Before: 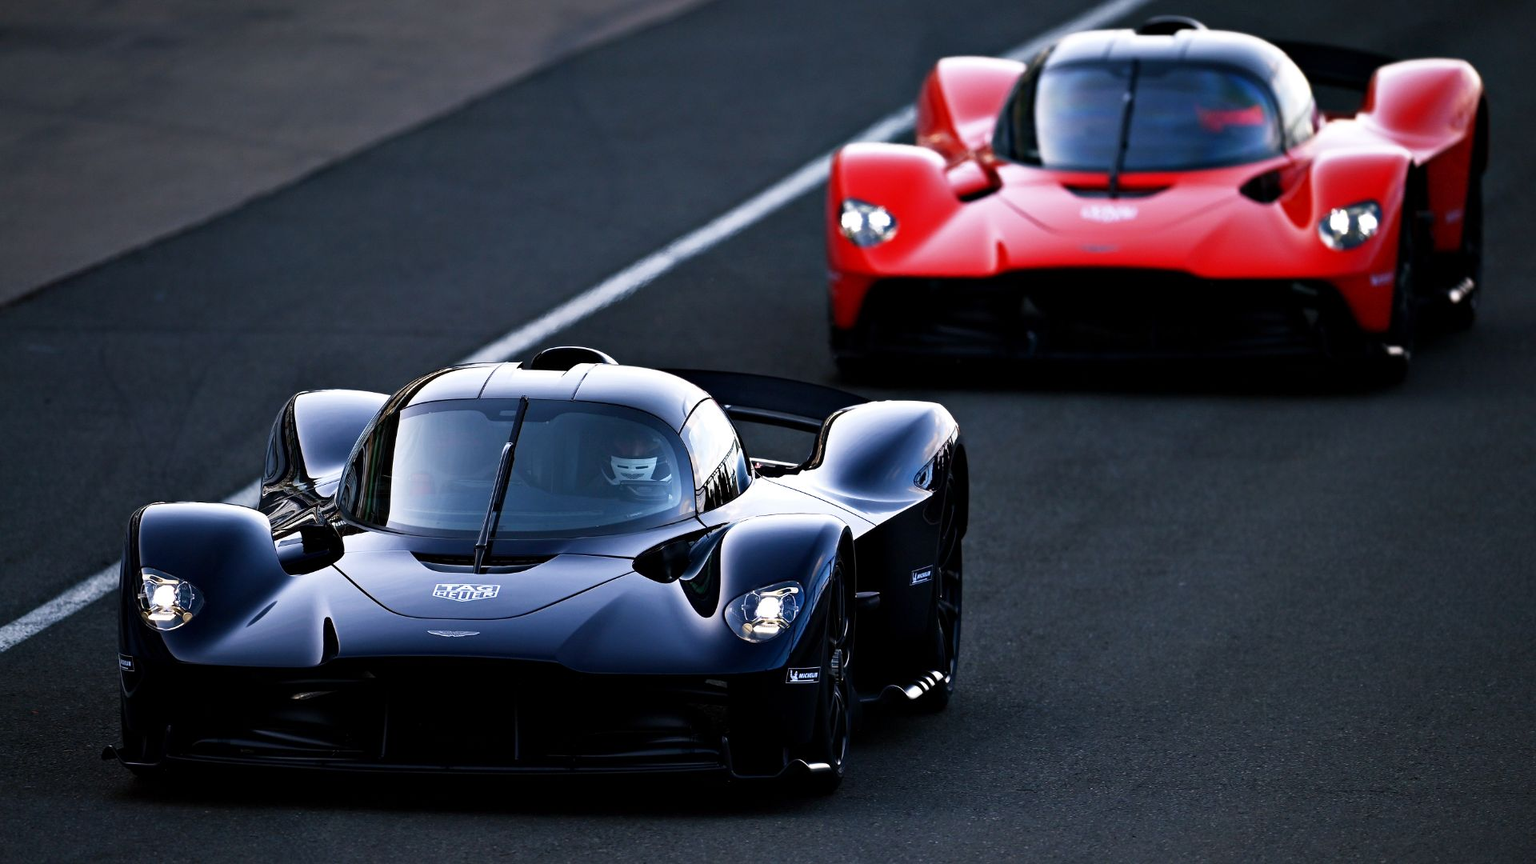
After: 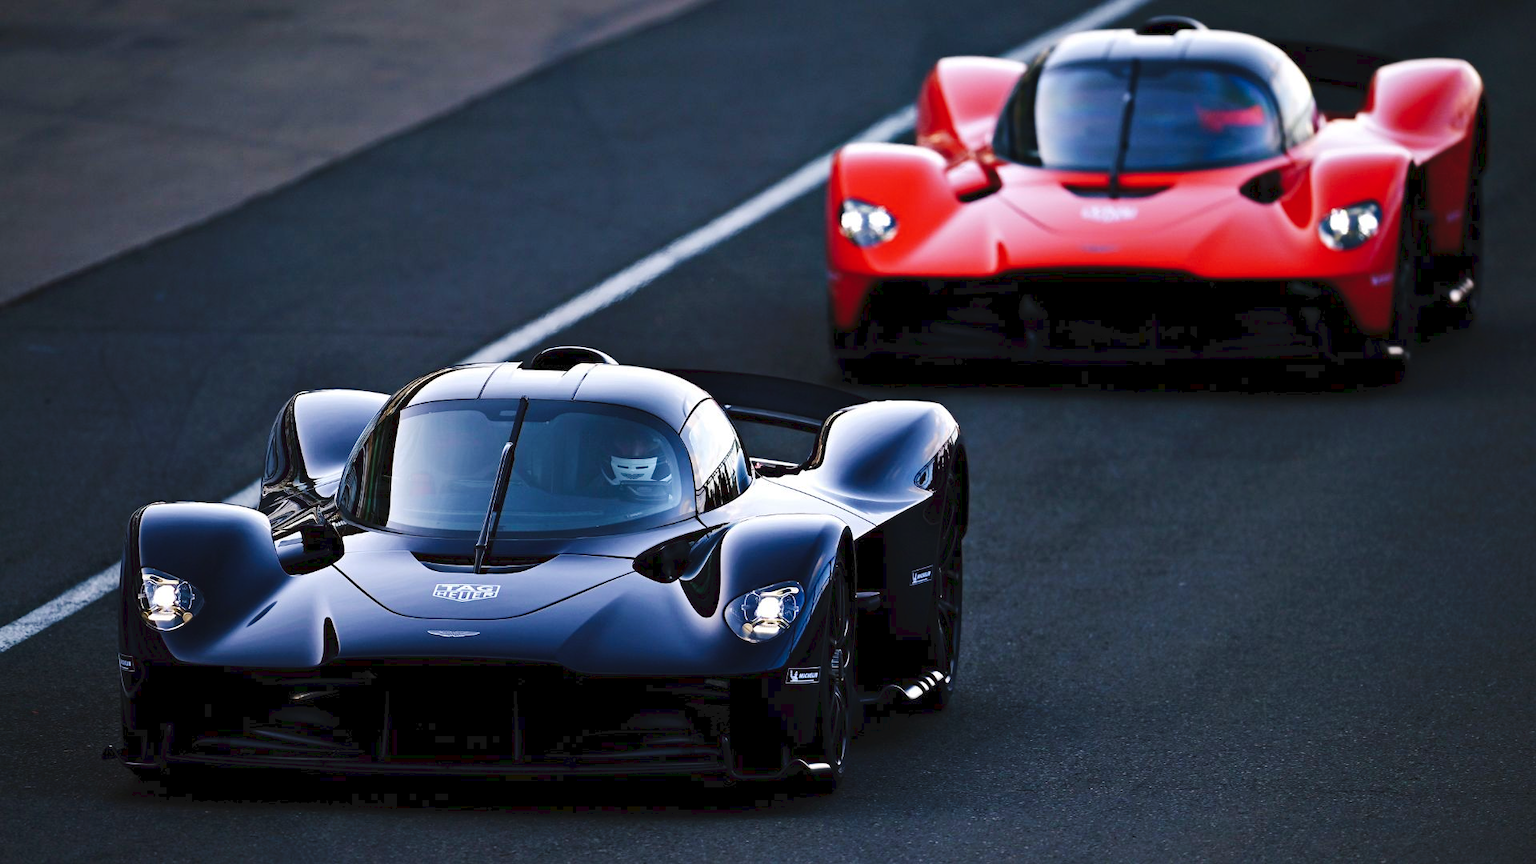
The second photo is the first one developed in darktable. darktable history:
velvia: on, module defaults
tone curve: curves: ch0 [(0, 0) (0.003, 0.054) (0.011, 0.058) (0.025, 0.069) (0.044, 0.087) (0.069, 0.1) (0.1, 0.123) (0.136, 0.152) (0.177, 0.183) (0.224, 0.234) (0.277, 0.291) (0.335, 0.367) (0.399, 0.441) (0.468, 0.524) (0.543, 0.6) (0.623, 0.673) (0.709, 0.744) (0.801, 0.812) (0.898, 0.89) (1, 1)], preserve colors none
